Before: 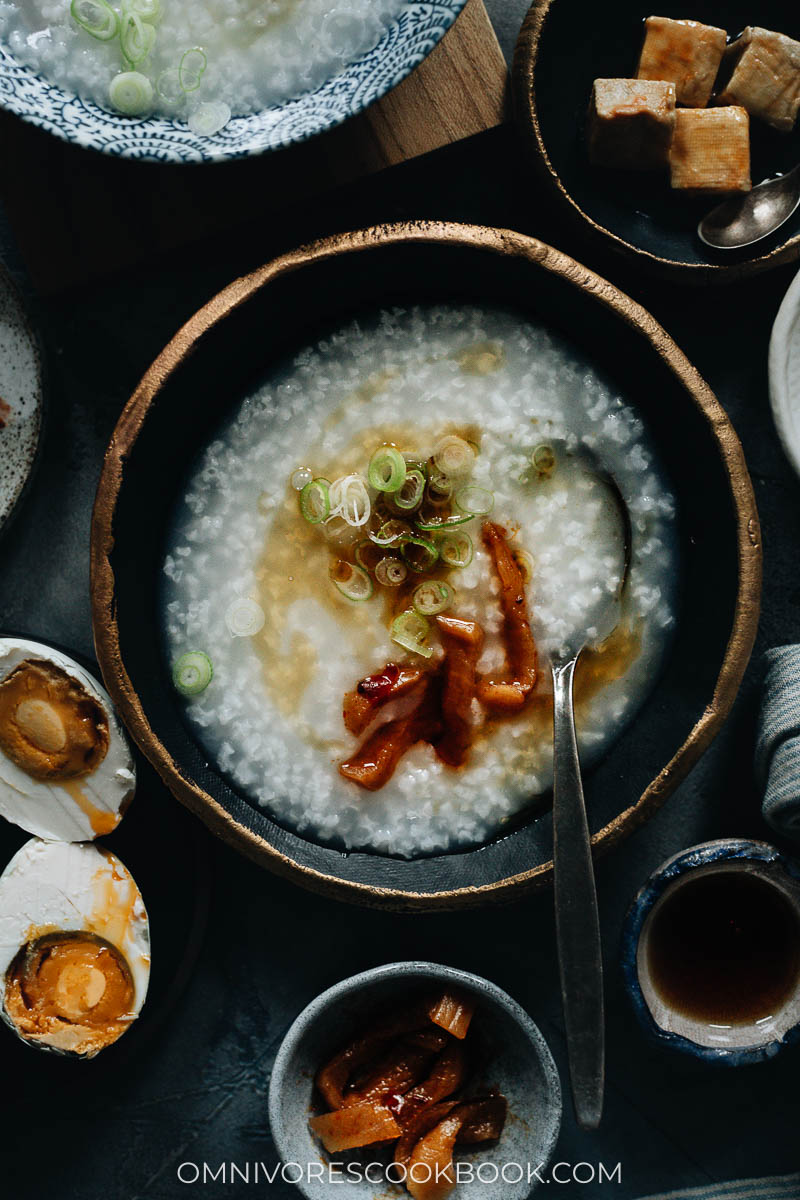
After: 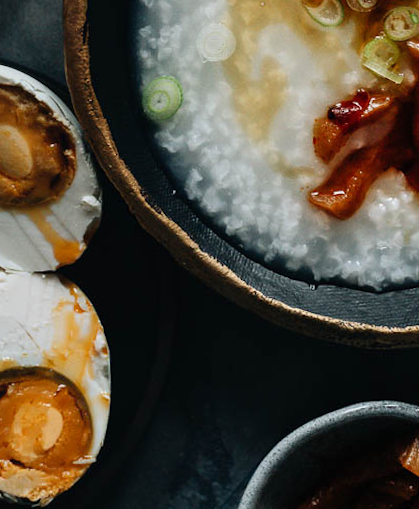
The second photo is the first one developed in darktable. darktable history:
rotate and perspective: rotation 0.215°, lens shift (vertical) -0.139, crop left 0.069, crop right 0.939, crop top 0.002, crop bottom 0.996
crop: top 44.483%, right 43.593%, bottom 12.892%
